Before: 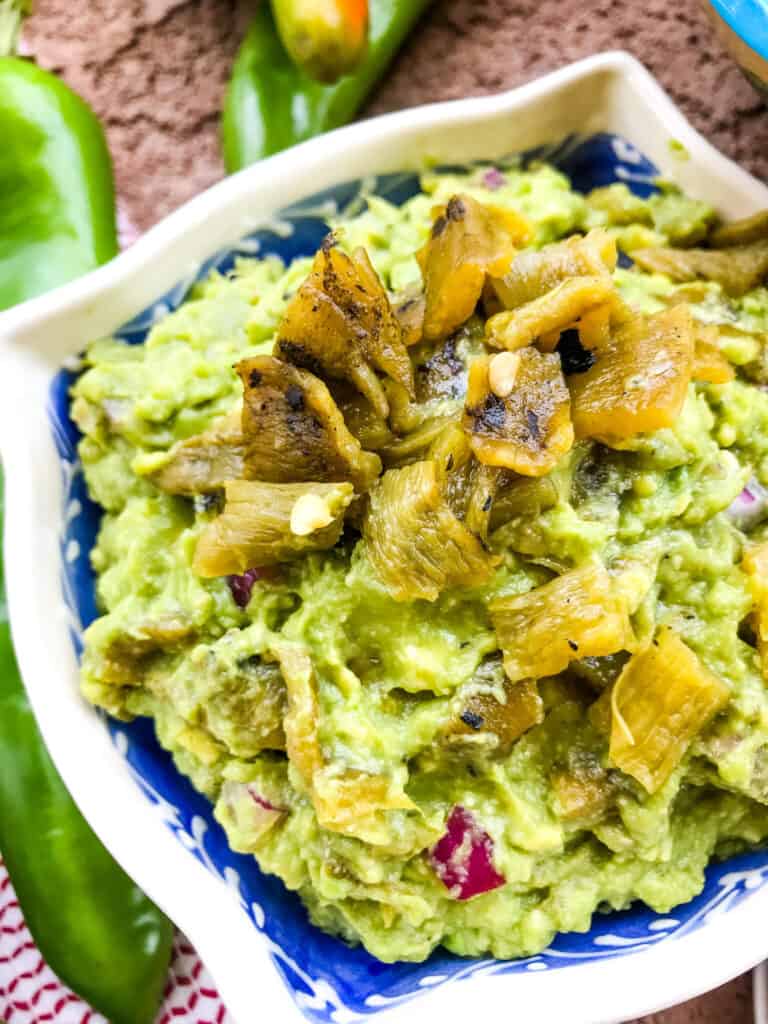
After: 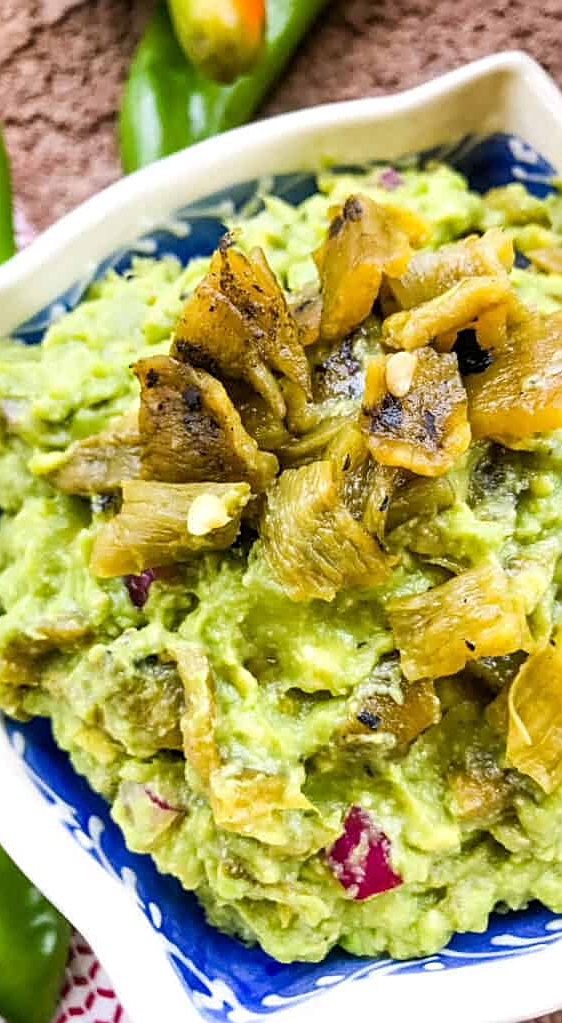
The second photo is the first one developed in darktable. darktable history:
crop: left 13.46%, right 13.344%
sharpen: on, module defaults
